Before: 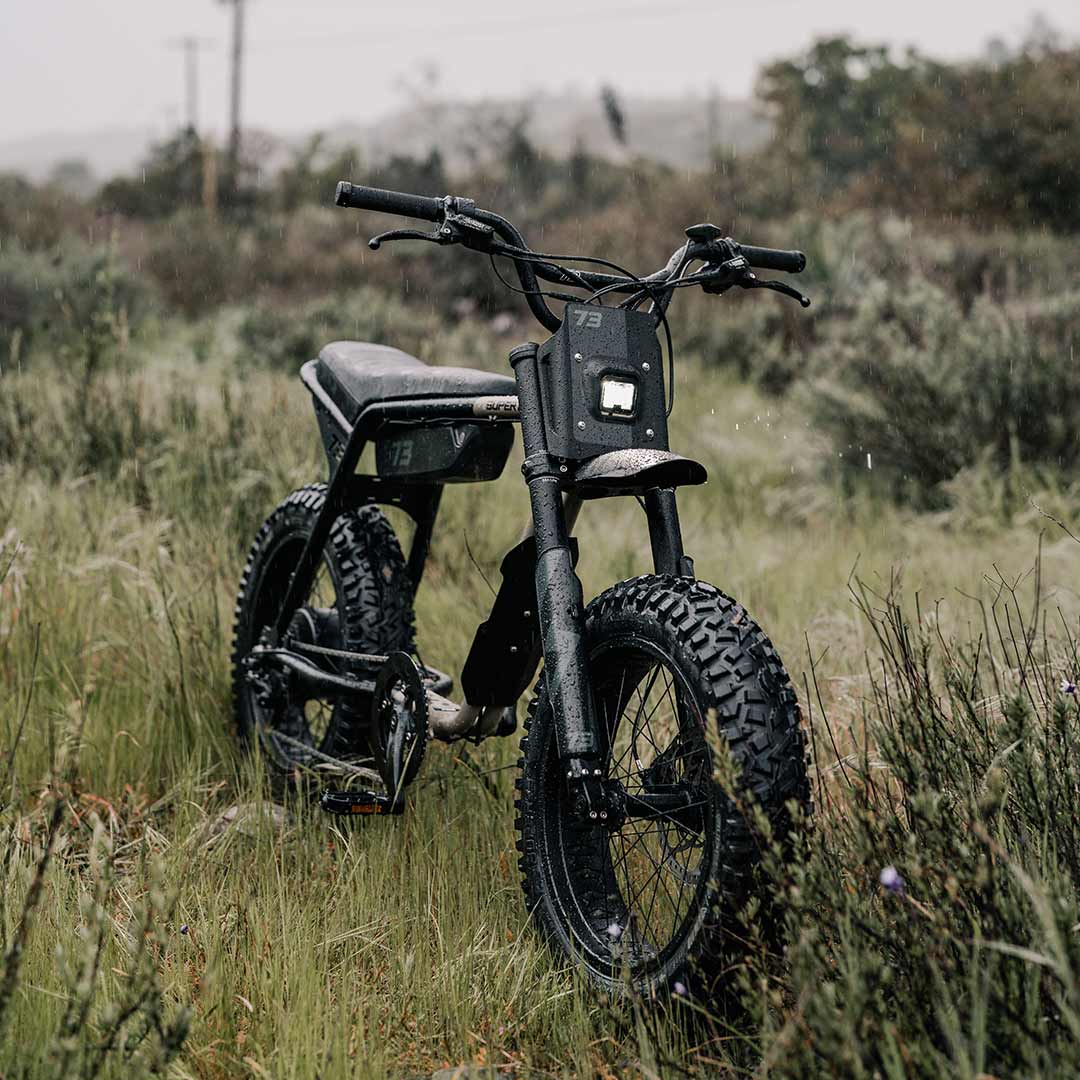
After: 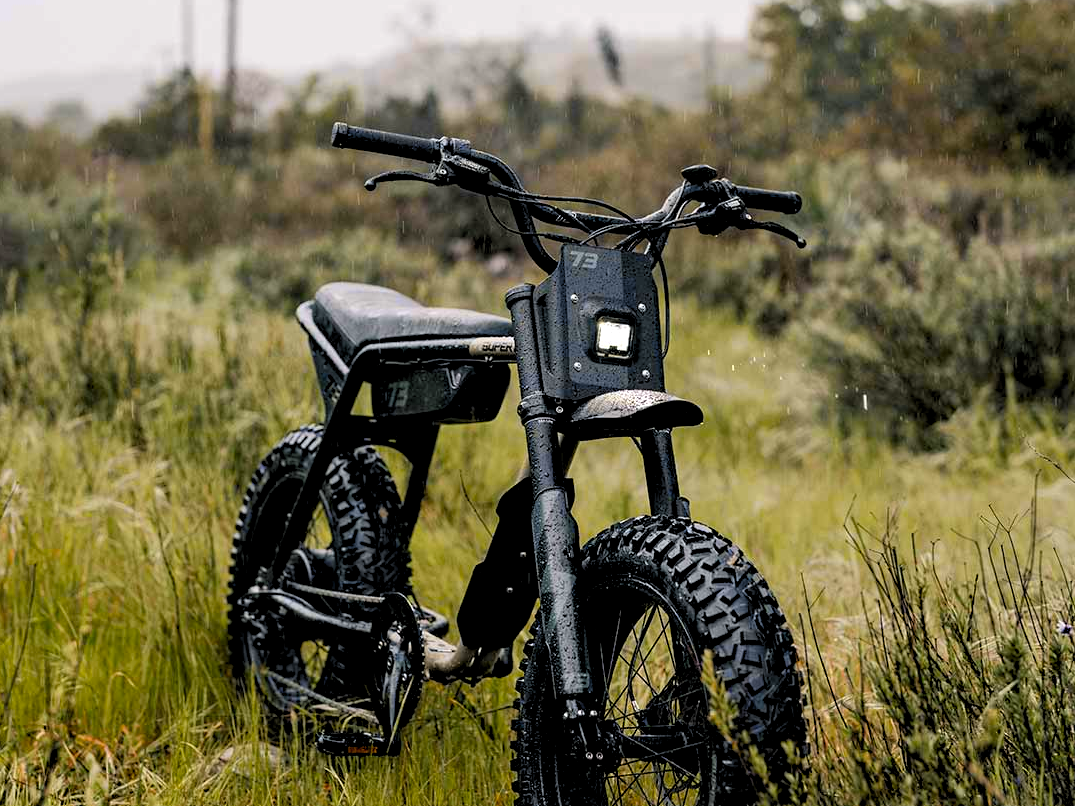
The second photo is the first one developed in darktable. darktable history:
color contrast: green-magenta contrast 1.12, blue-yellow contrast 1.95, unbound 0
crop: left 0.387%, top 5.469%, bottom 19.809%
rgb levels: levels [[0.01, 0.419, 0.839], [0, 0.5, 1], [0, 0.5, 1]]
